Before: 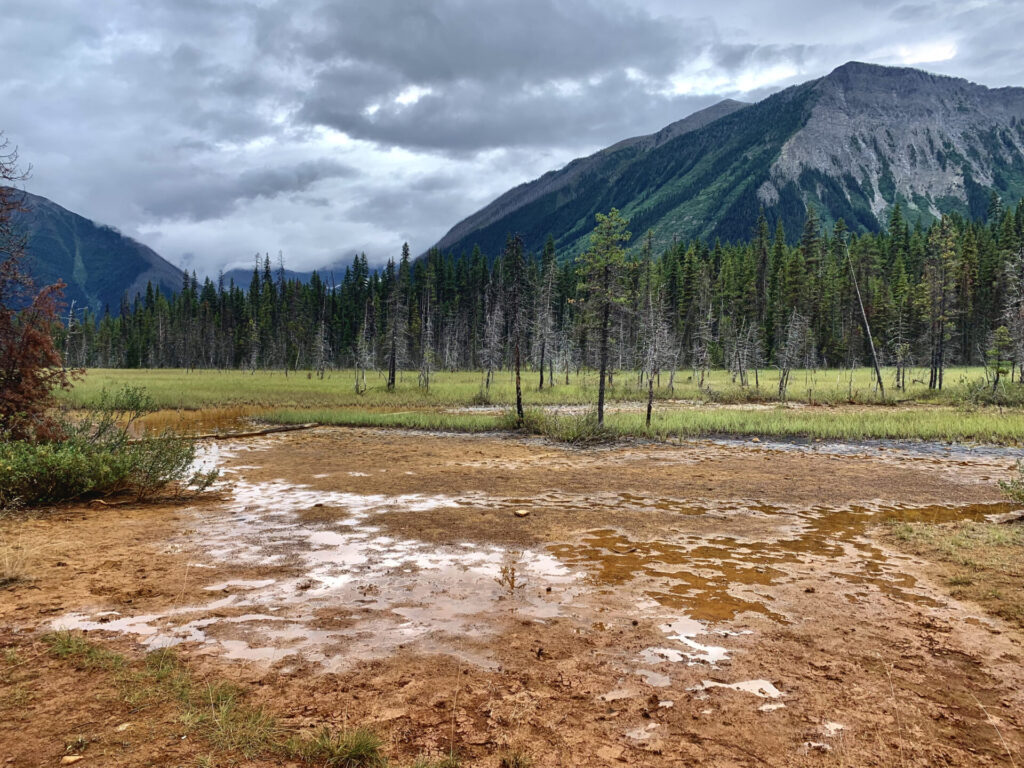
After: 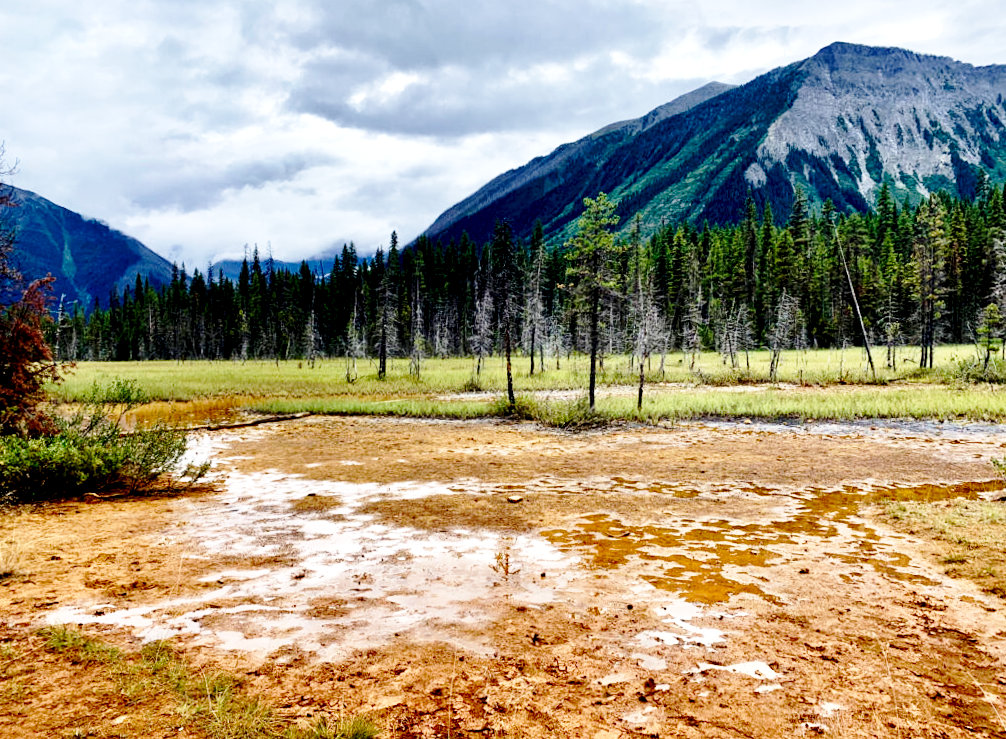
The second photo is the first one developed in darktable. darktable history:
base curve: curves: ch0 [(0, 0) (0.036, 0.037) (0.121, 0.228) (0.46, 0.76) (0.859, 0.983) (1, 1)], preserve colors none
crop: left 0.434%, top 0.485%, right 0.244%, bottom 0.386%
rotate and perspective: rotation -1°, crop left 0.011, crop right 0.989, crop top 0.025, crop bottom 0.975
exposure: black level correction 0.025, exposure 0.182 EV, compensate highlight preservation false
